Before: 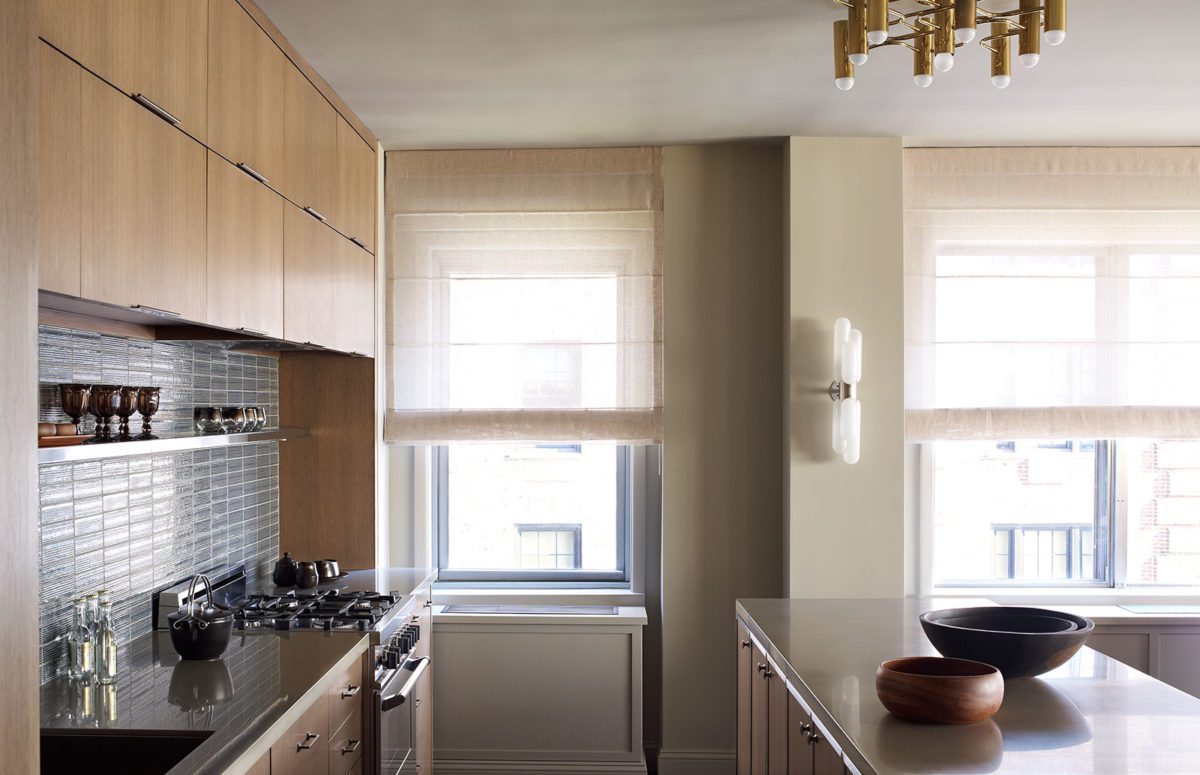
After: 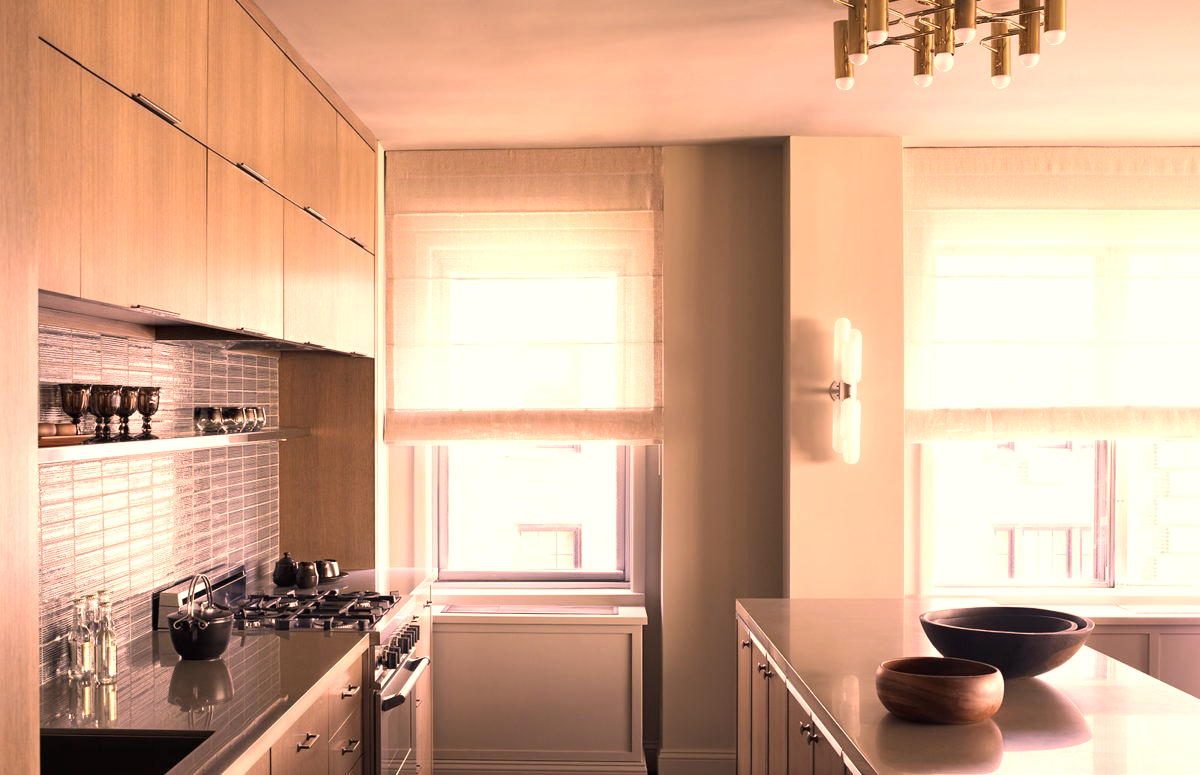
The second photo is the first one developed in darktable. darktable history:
exposure: exposure 0.65 EV, compensate highlight preservation false
color correction: highlights a* 39.86, highlights b* 39.6, saturation 0.687
